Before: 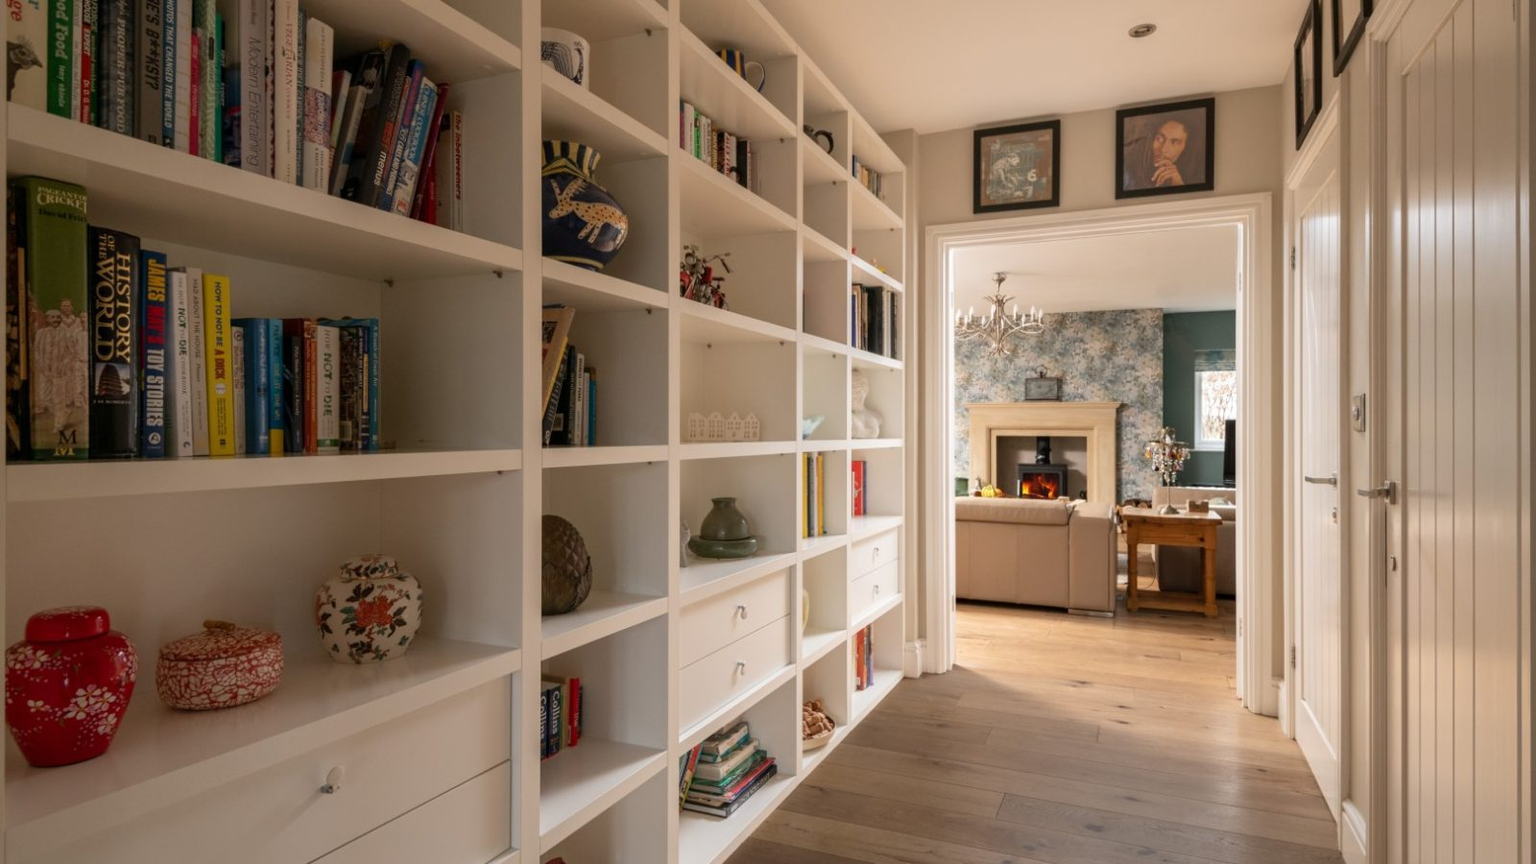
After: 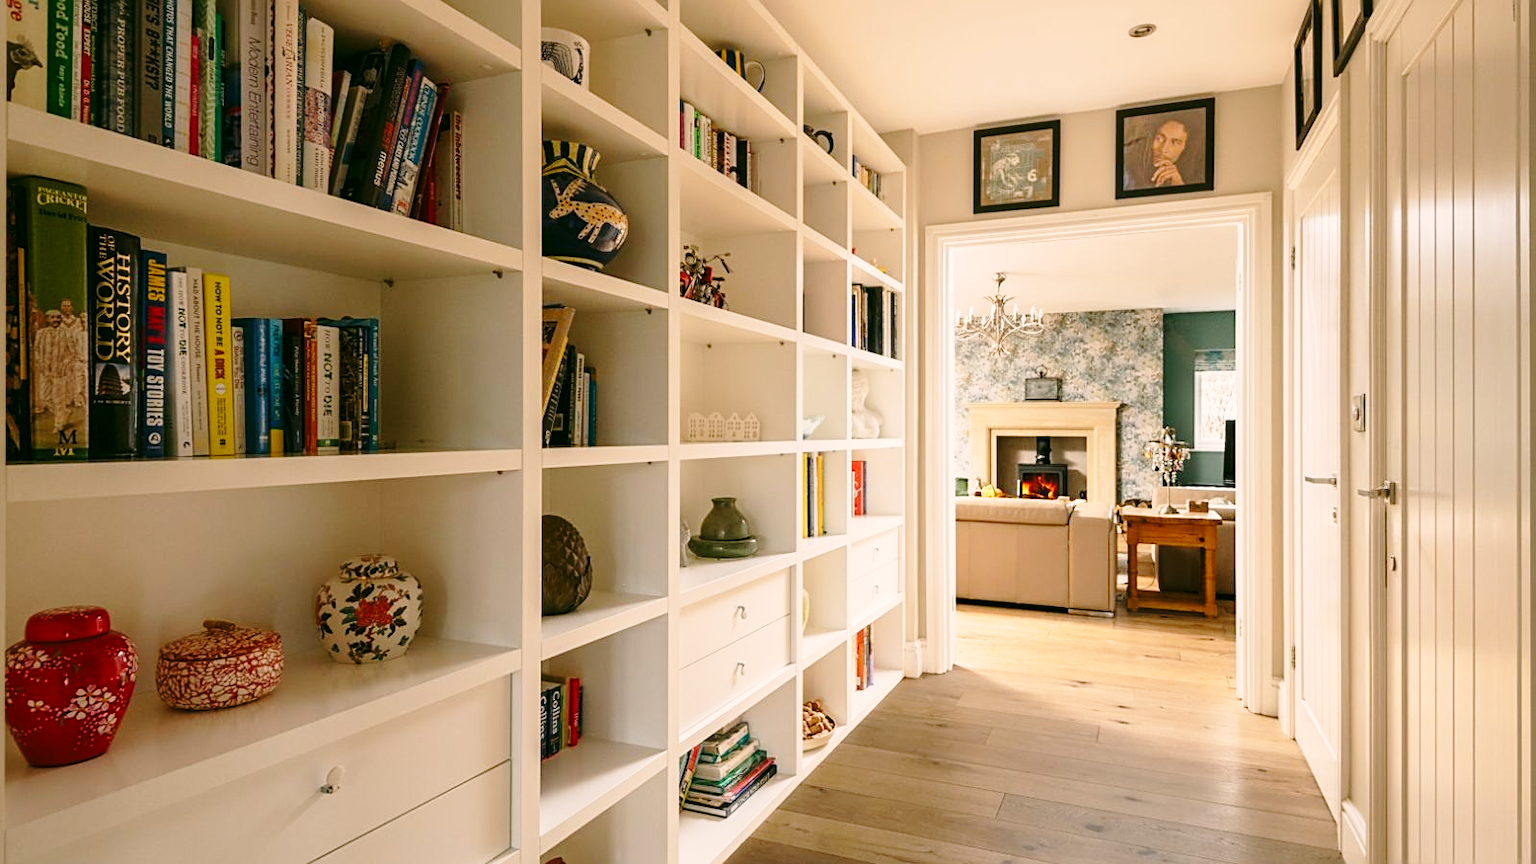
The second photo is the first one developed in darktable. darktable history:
sharpen: on, module defaults
contrast brightness saturation: contrast -0.012, brightness -0.006, saturation 0.03
color correction: highlights a* 4.18, highlights b* 4.95, shadows a* -7.59, shadows b* 4.89
base curve: curves: ch0 [(0, 0) (0.028, 0.03) (0.121, 0.232) (0.46, 0.748) (0.859, 0.968) (1, 1)], preserve colors none
